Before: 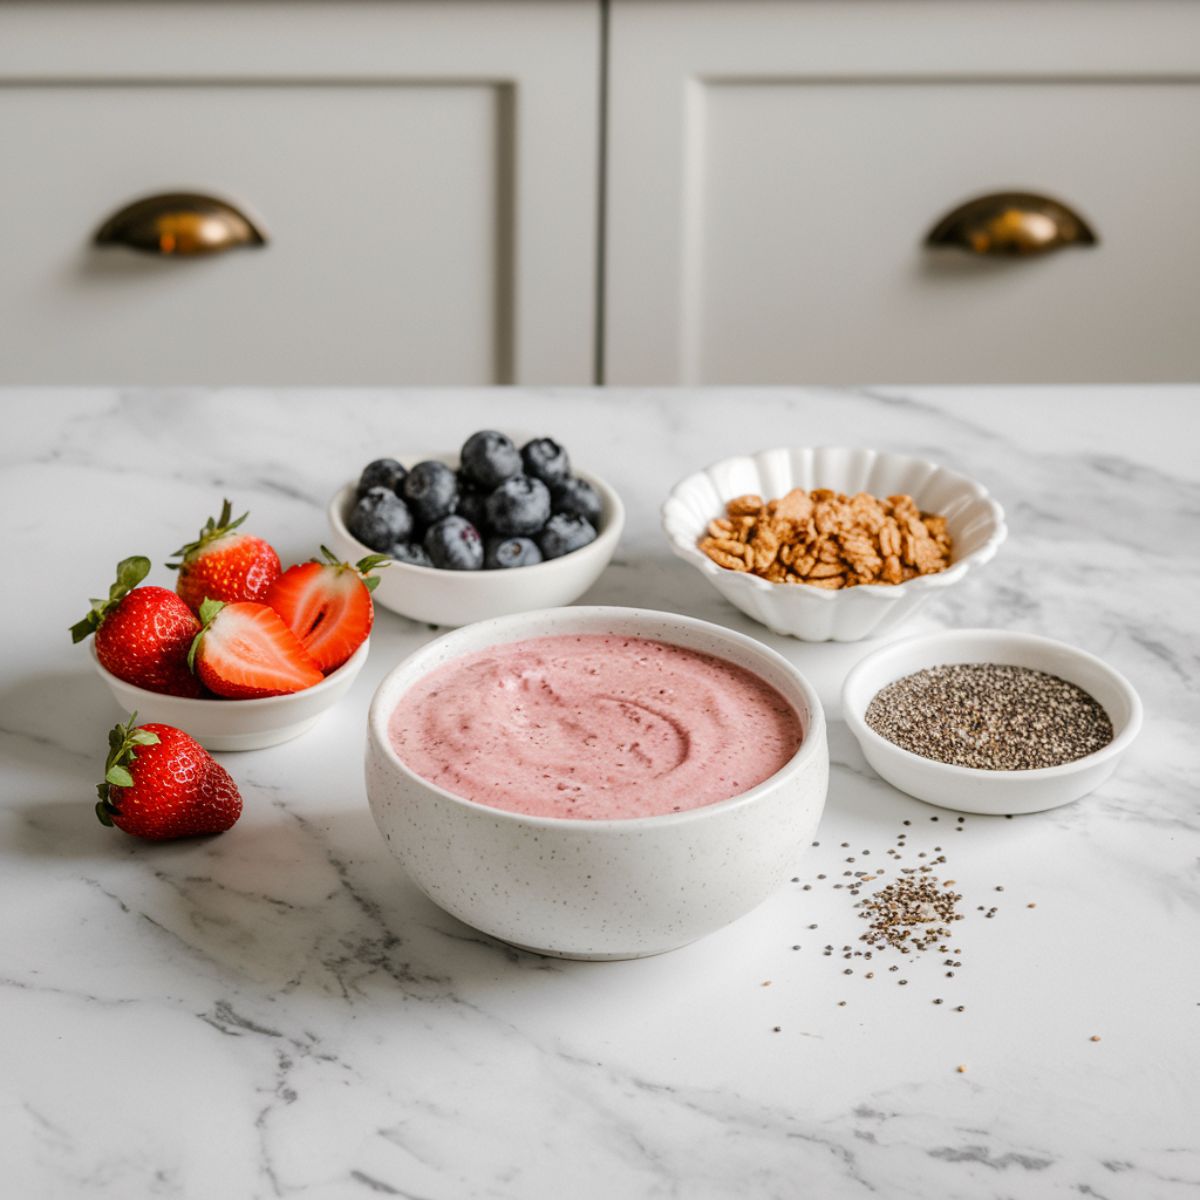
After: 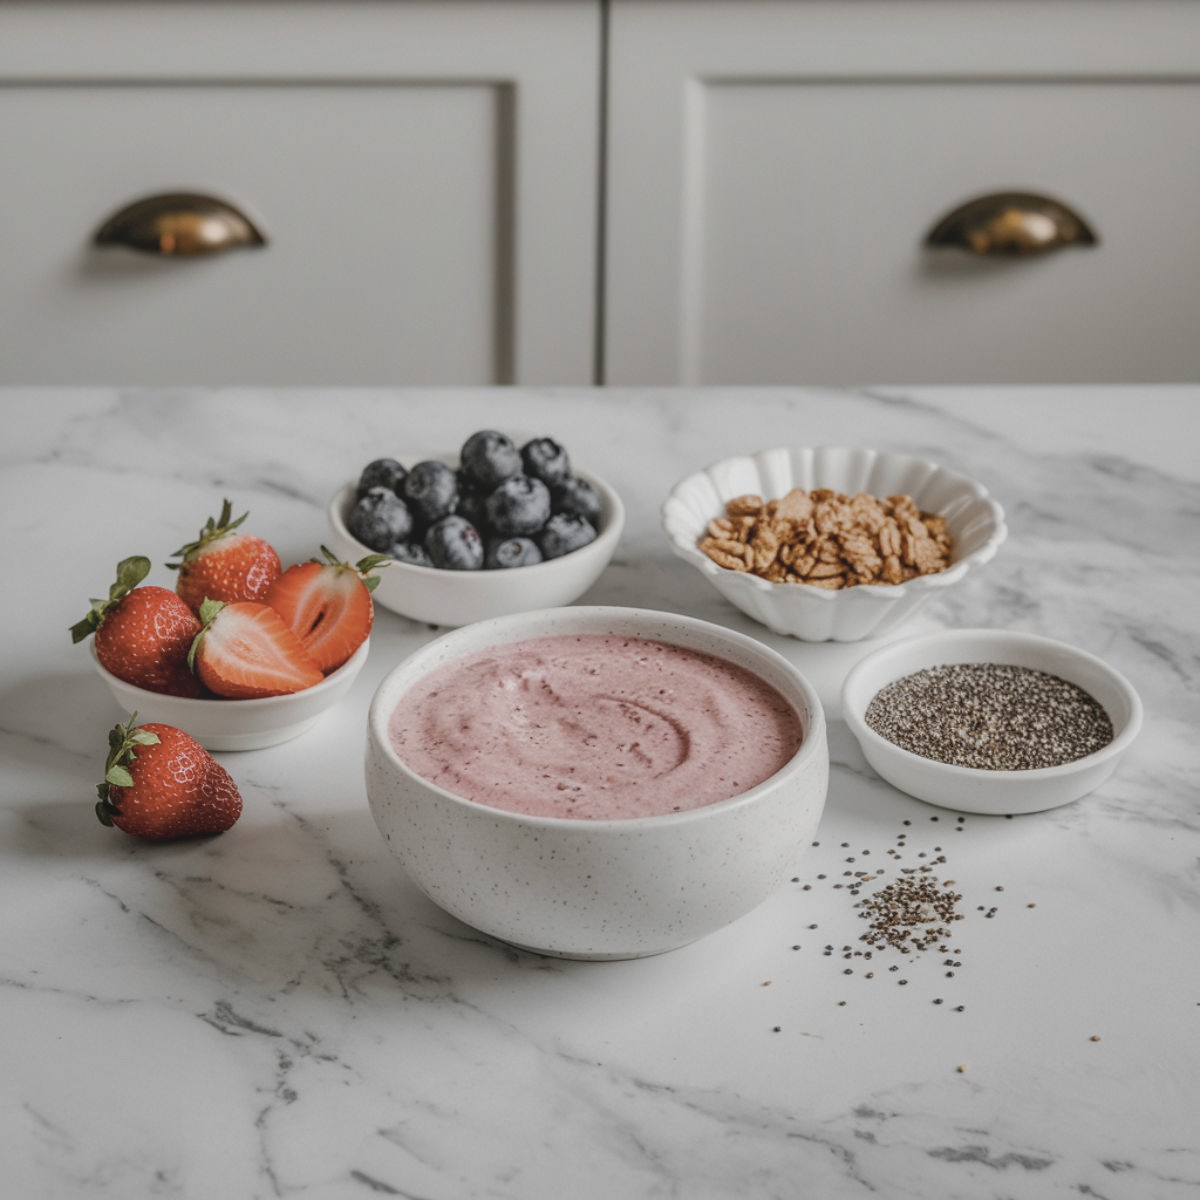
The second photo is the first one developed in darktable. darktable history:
contrast brightness saturation: contrast -0.26, saturation -0.43
local contrast: on, module defaults
shadows and highlights: low approximation 0.01, soften with gaussian
